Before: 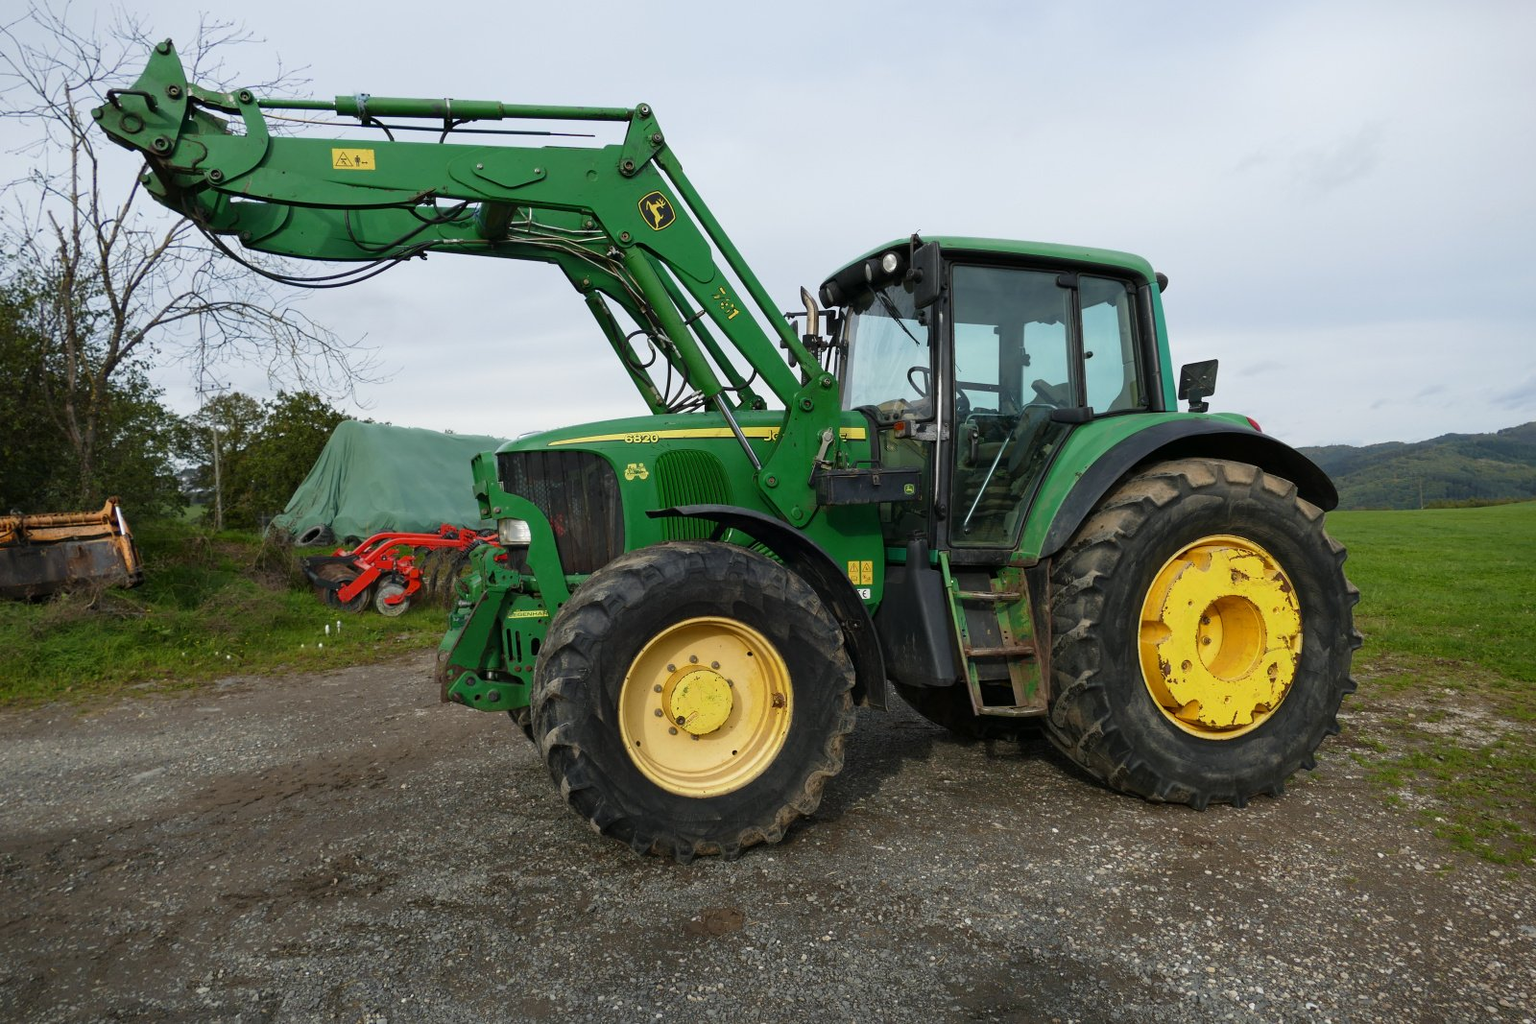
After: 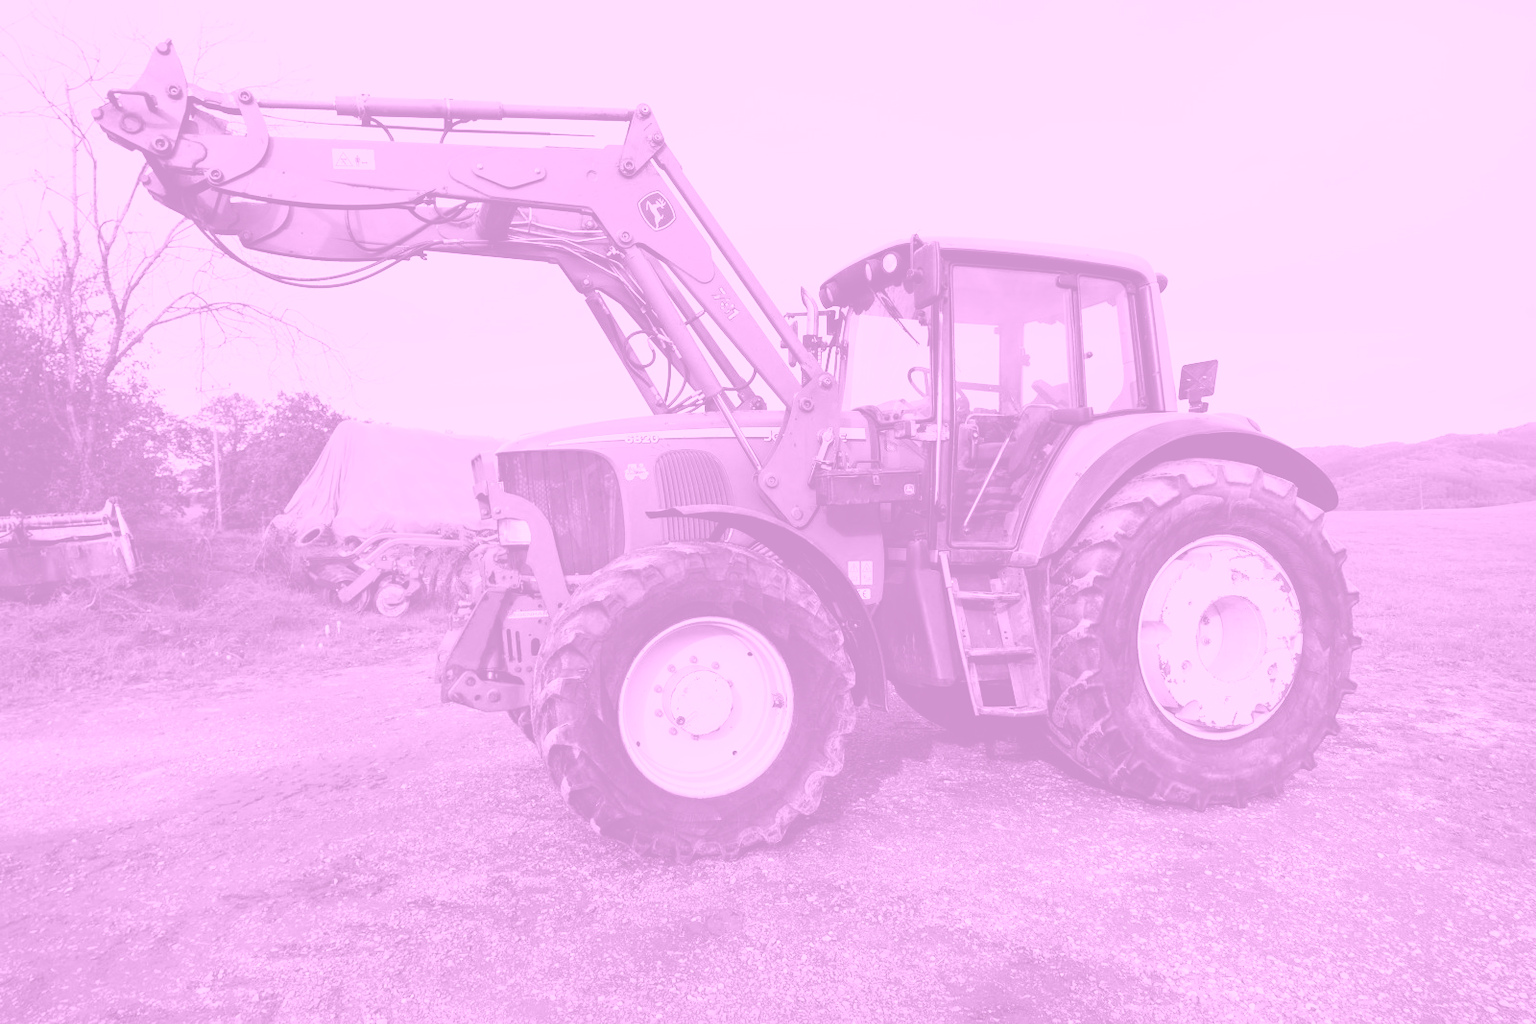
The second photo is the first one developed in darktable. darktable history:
colorize: hue 331.2°, saturation 75%, source mix 30.28%, lightness 70.52%, version 1
color correction: highlights a* 9.03, highlights b* 8.71, shadows a* 40, shadows b* 40, saturation 0.8
sigmoid: contrast 1.6, skew -0.2, preserve hue 0%, red attenuation 0.1, red rotation 0.035, green attenuation 0.1, green rotation -0.017, blue attenuation 0.15, blue rotation -0.052, base primaries Rec2020
exposure: exposure 0.7 EV, compensate highlight preservation false
